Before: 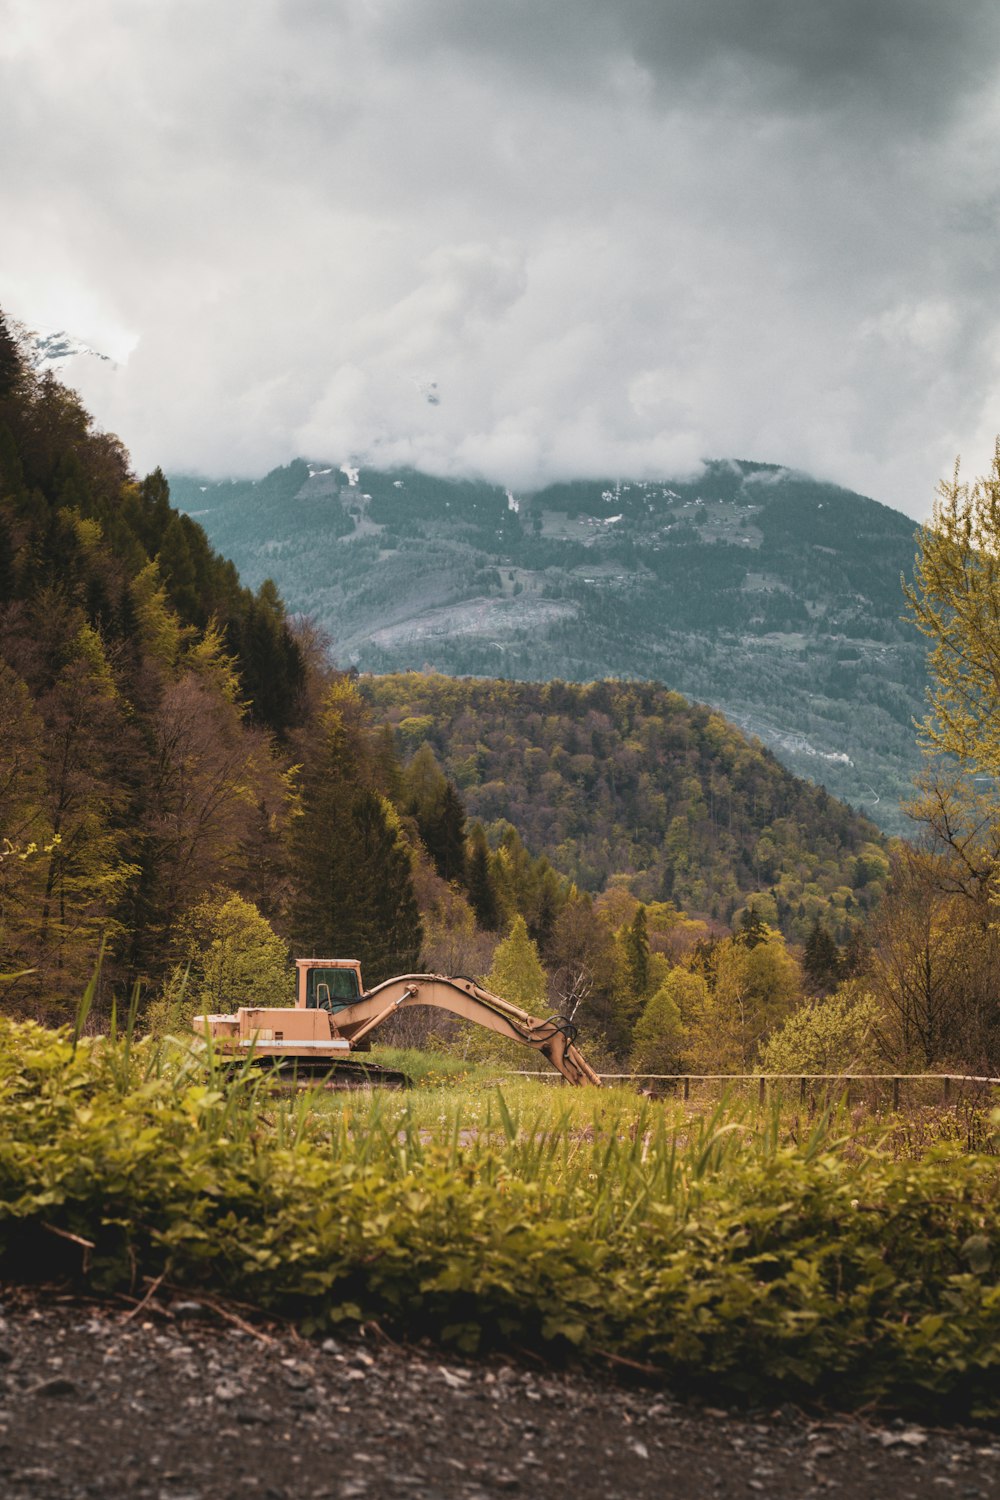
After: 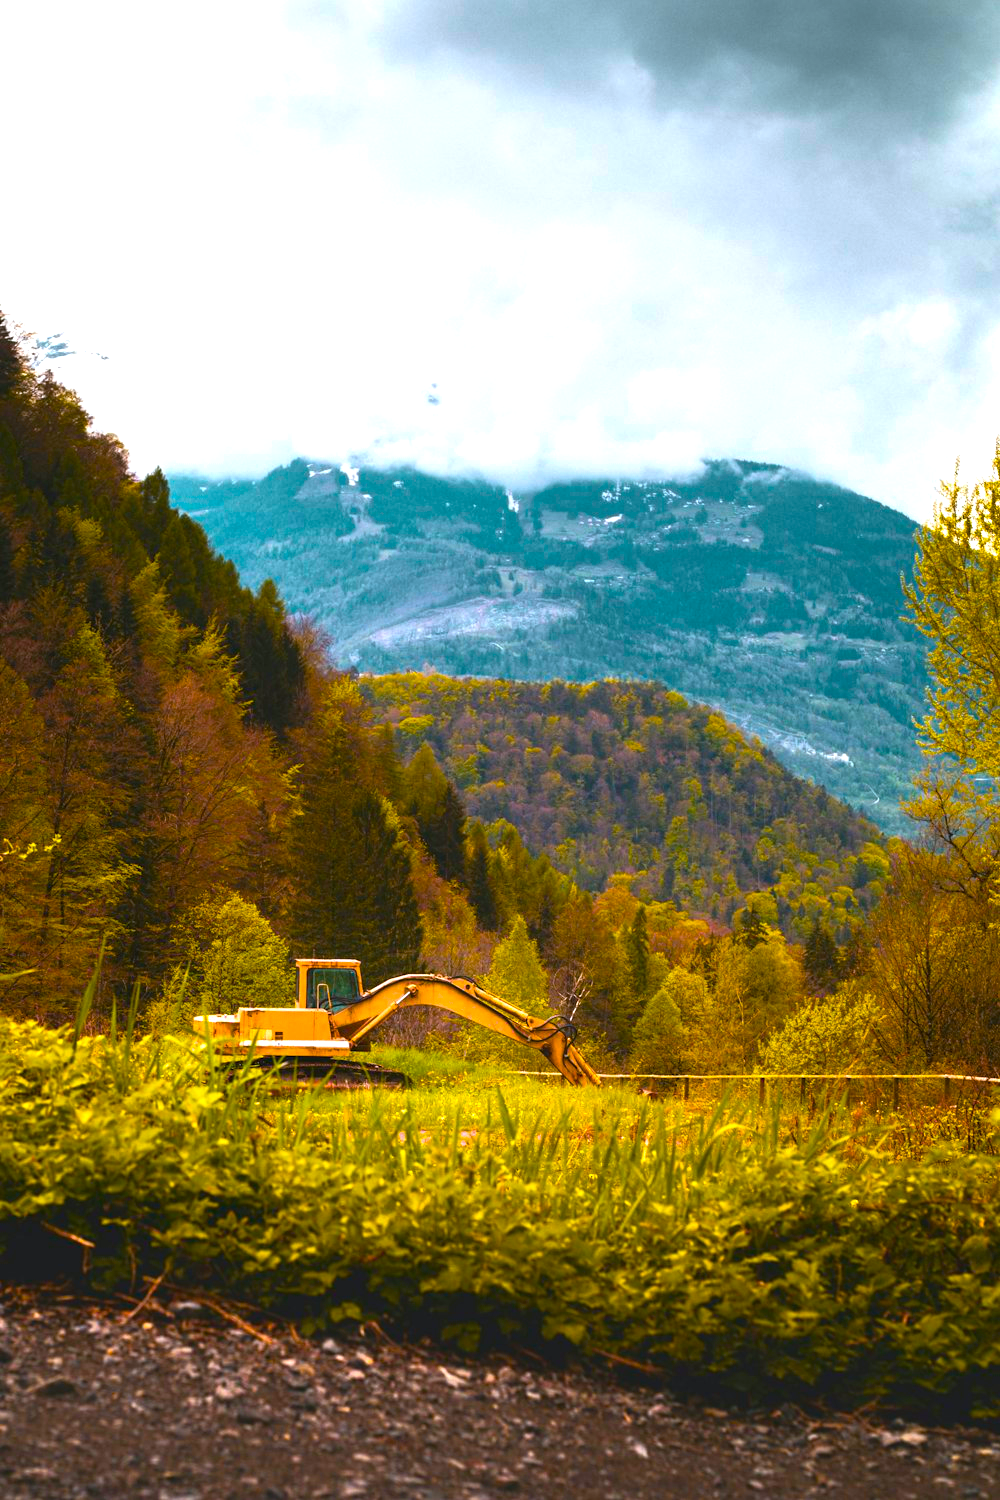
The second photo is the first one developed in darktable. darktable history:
white balance: red 0.98, blue 1.034
color balance rgb: linear chroma grading › global chroma 20%, perceptual saturation grading › global saturation 65%, perceptual saturation grading › highlights 50%, perceptual saturation grading › shadows 30%, perceptual brilliance grading › global brilliance 12%, perceptual brilliance grading › highlights 15%, global vibrance 20%
